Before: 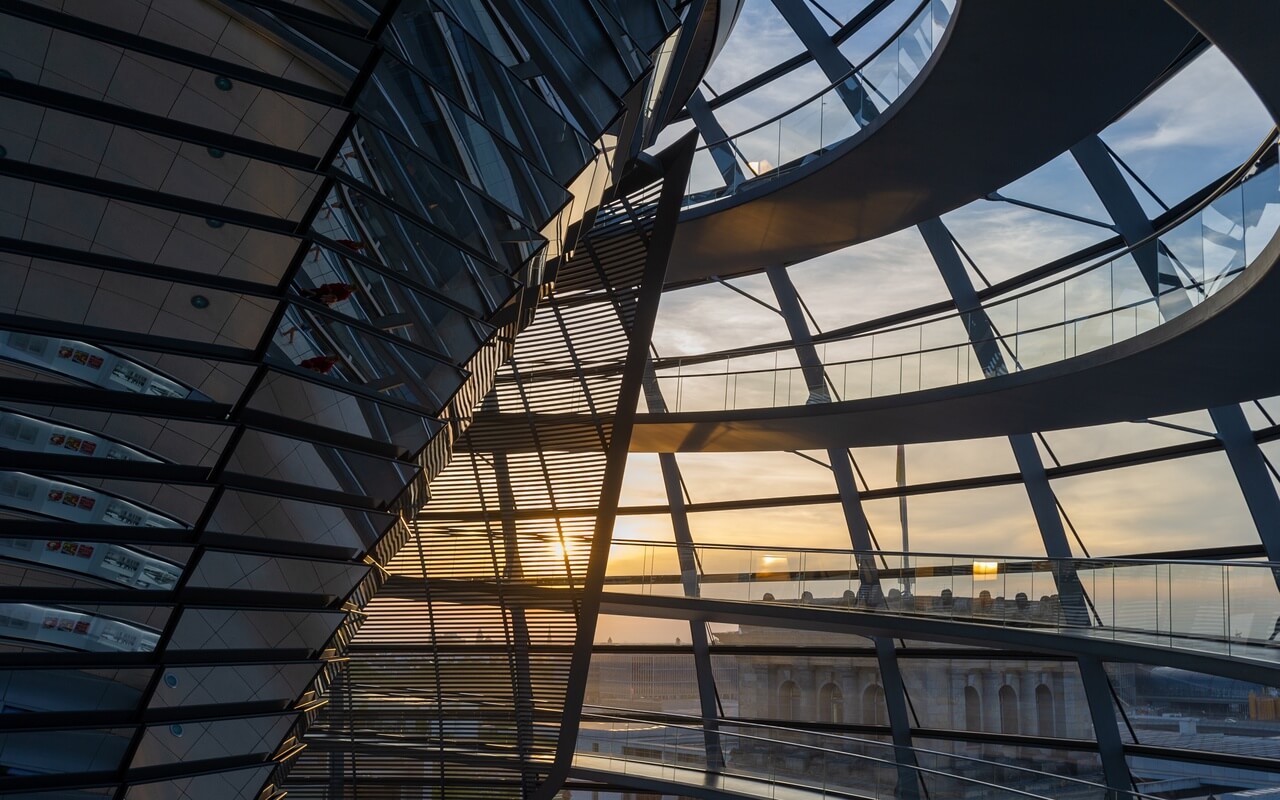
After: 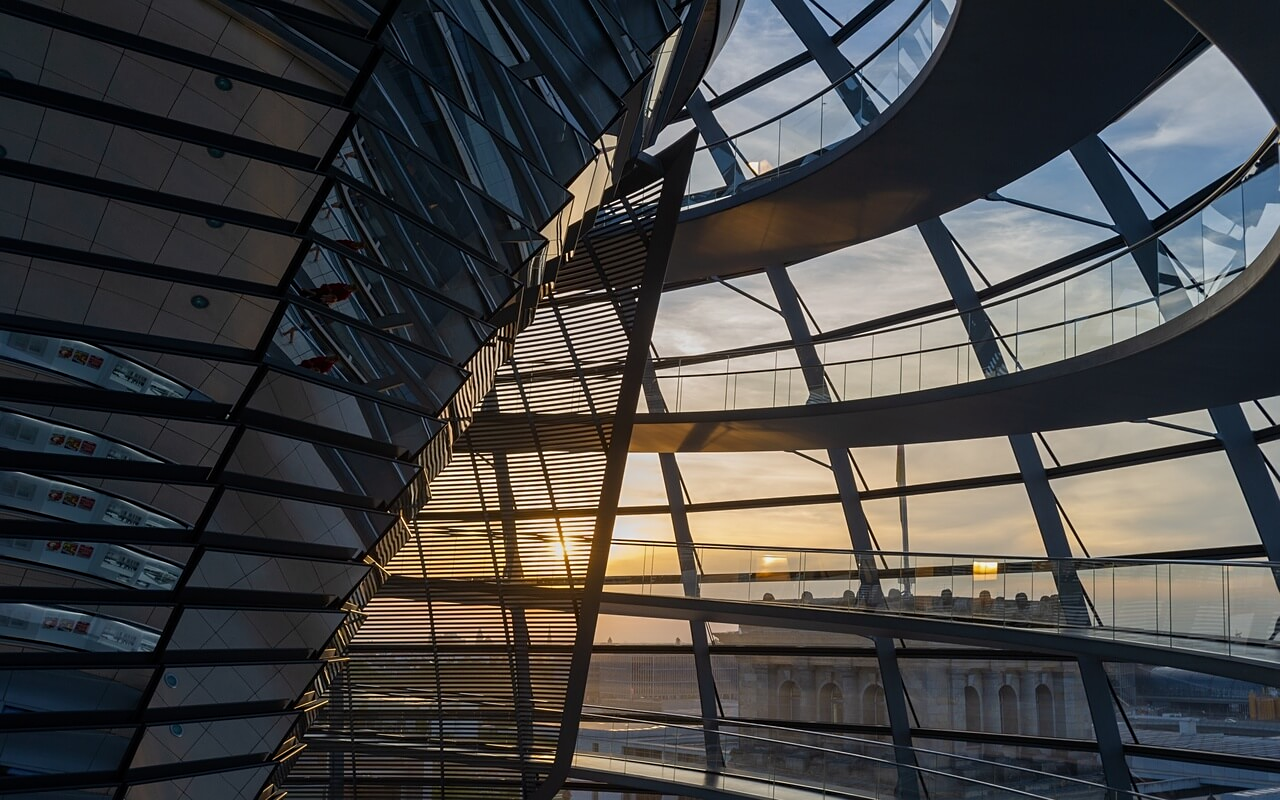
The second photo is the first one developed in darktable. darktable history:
exposure: exposure -0.156 EV, compensate exposure bias true, compensate highlight preservation false
sharpen: amount 0.208
